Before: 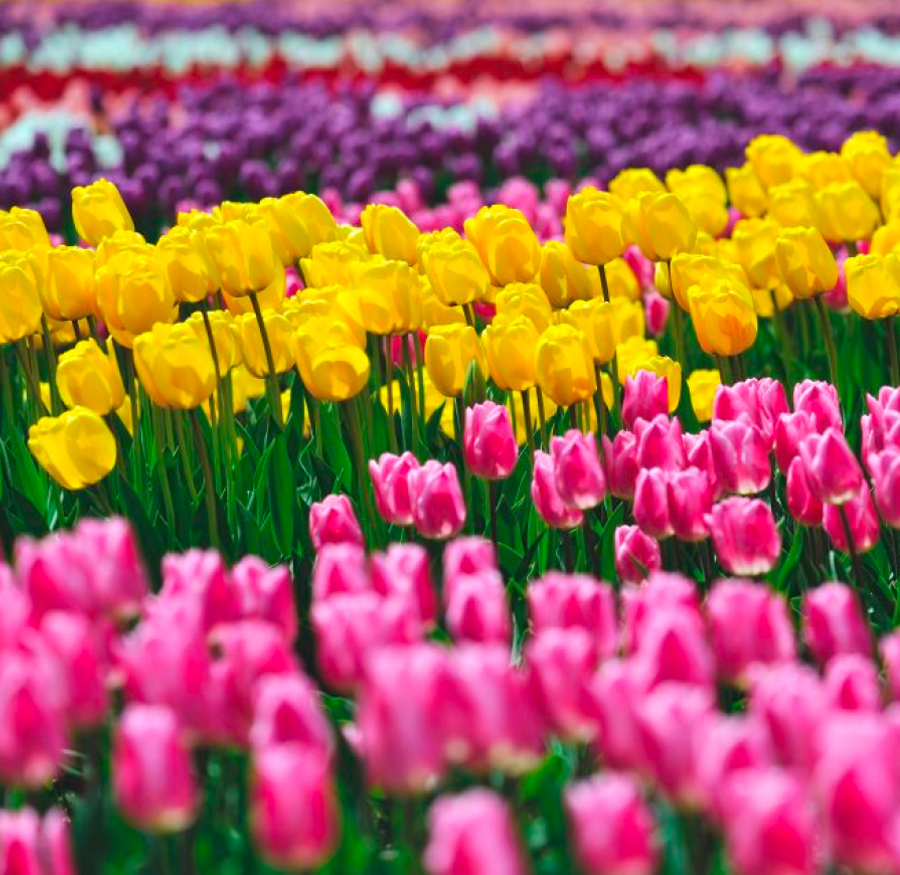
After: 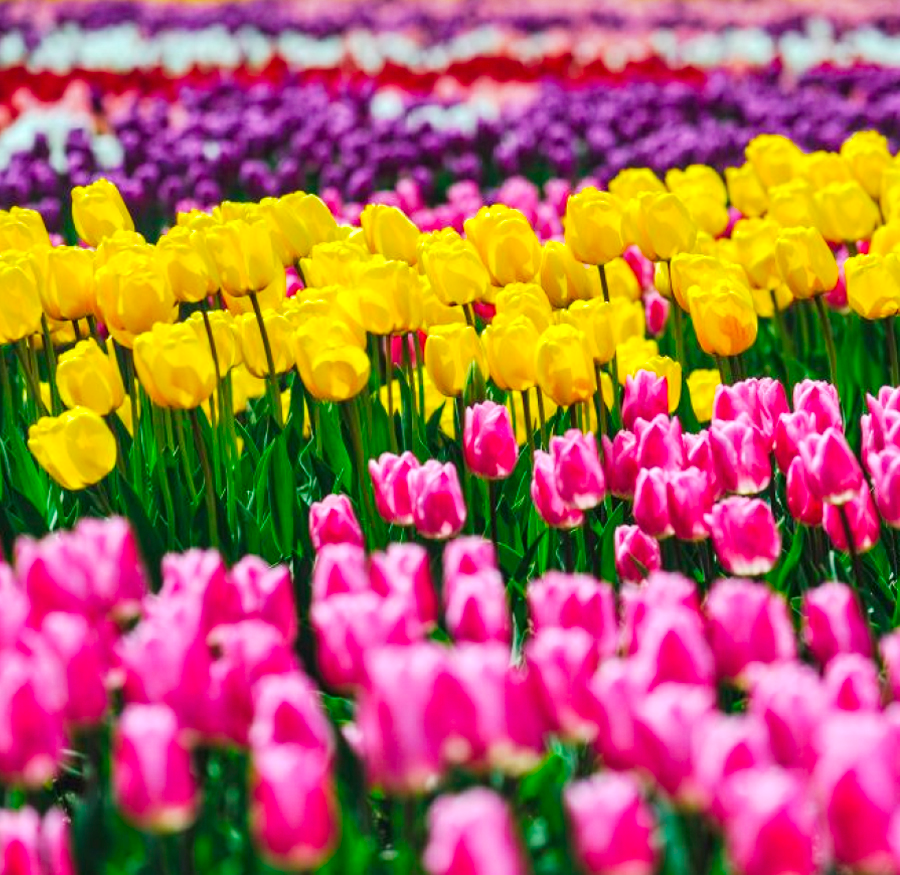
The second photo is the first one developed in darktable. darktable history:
local contrast: on, module defaults
tone curve: curves: ch0 [(0, 0.018) (0.061, 0.041) (0.205, 0.191) (0.289, 0.292) (0.39, 0.424) (0.493, 0.551) (0.666, 0.743) (0.795, 0.841) (1, 0.998)]; ch1 [(0, 0) (0.385, 0.343) (0.439, 0.415) (0.494, 0.498) (0.501, 0.501) (0.51, 0.496) (0.548, 0.554) (0.586, 0.61) (0.684, 0.658) (0.783, 0.804) (1, 1)]; ch2 [(0, 0) (0.304, 0.31) (0.403, 0.399) (0.441, 0.428) (0.47, 0.469) (0.498, 0.496) (0.524, 0.538) (0.566, 0.588) (0.648, 0.665) (0.697, 0.699) (1, 1)], preserve colors none
